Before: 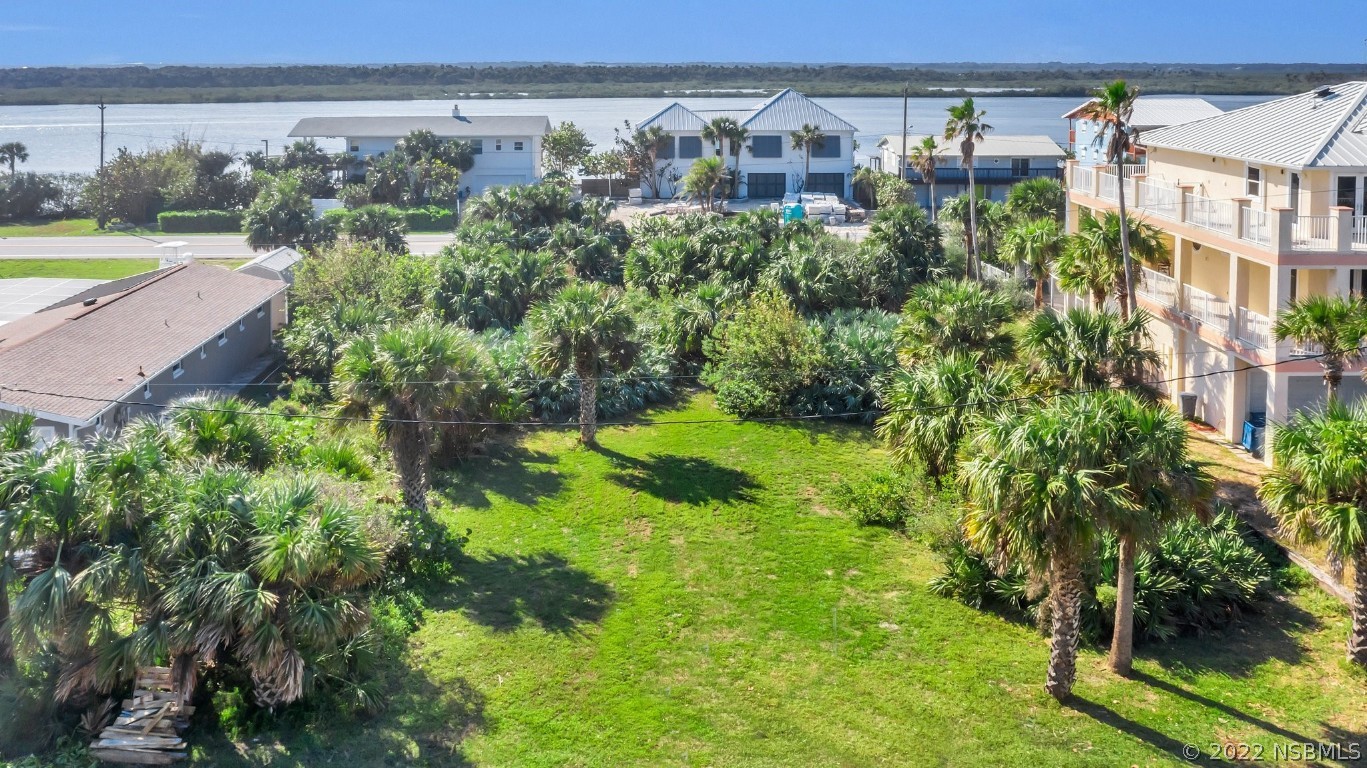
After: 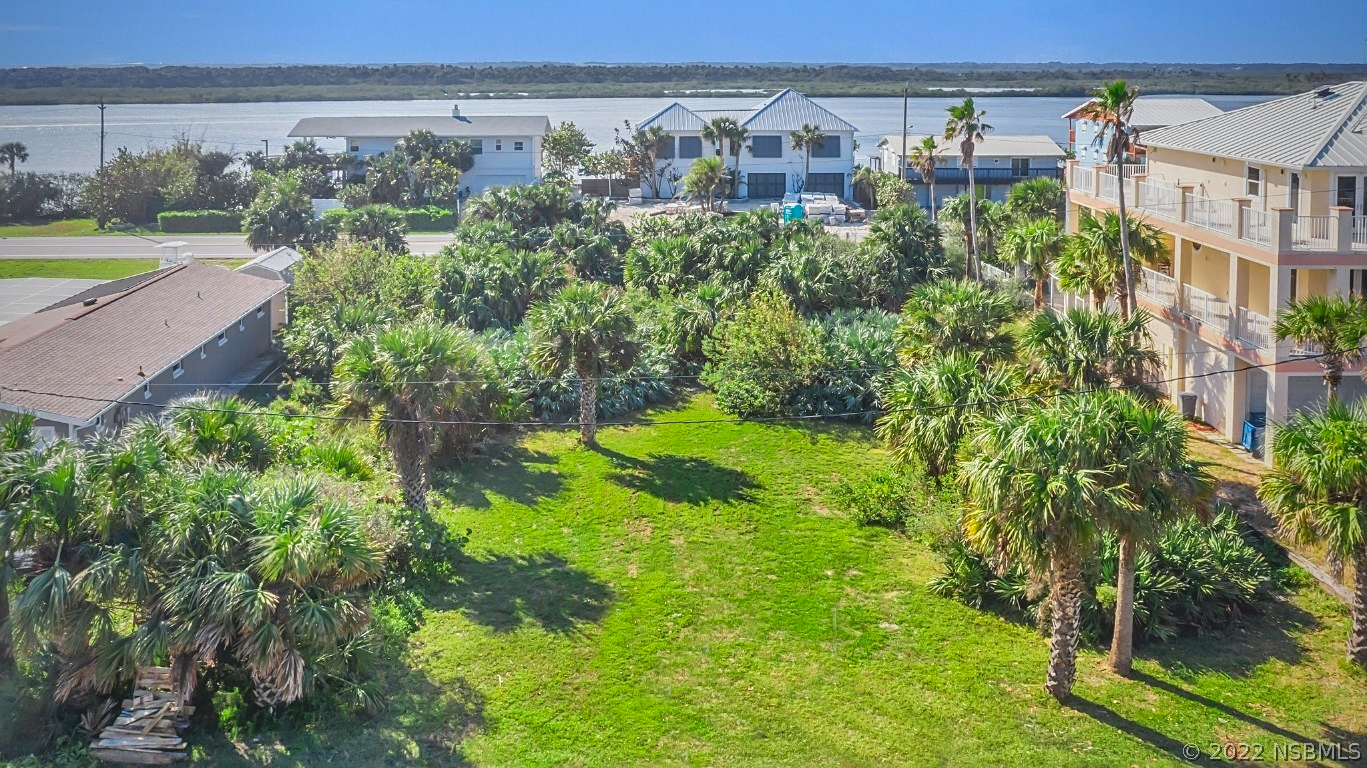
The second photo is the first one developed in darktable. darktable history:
contrast equalizer: y [[0.5, 0.486, 0.447, 0.446, 0.489, 0.5], [0.5 ×6], [0.5 ×6], [0 ×6], [0 ×6]], mix -0.197
local contrast: on, module defaults
exposure: exposure 0.254 EV, compensate highlight preservation false
contrast brightness saturation: contrast -0.293
sharpen: on, module defaults
vignetting: fall-off start 96.76%, fall-off radius 100.32%, saturation 0.043, width/height ratio 0.611
